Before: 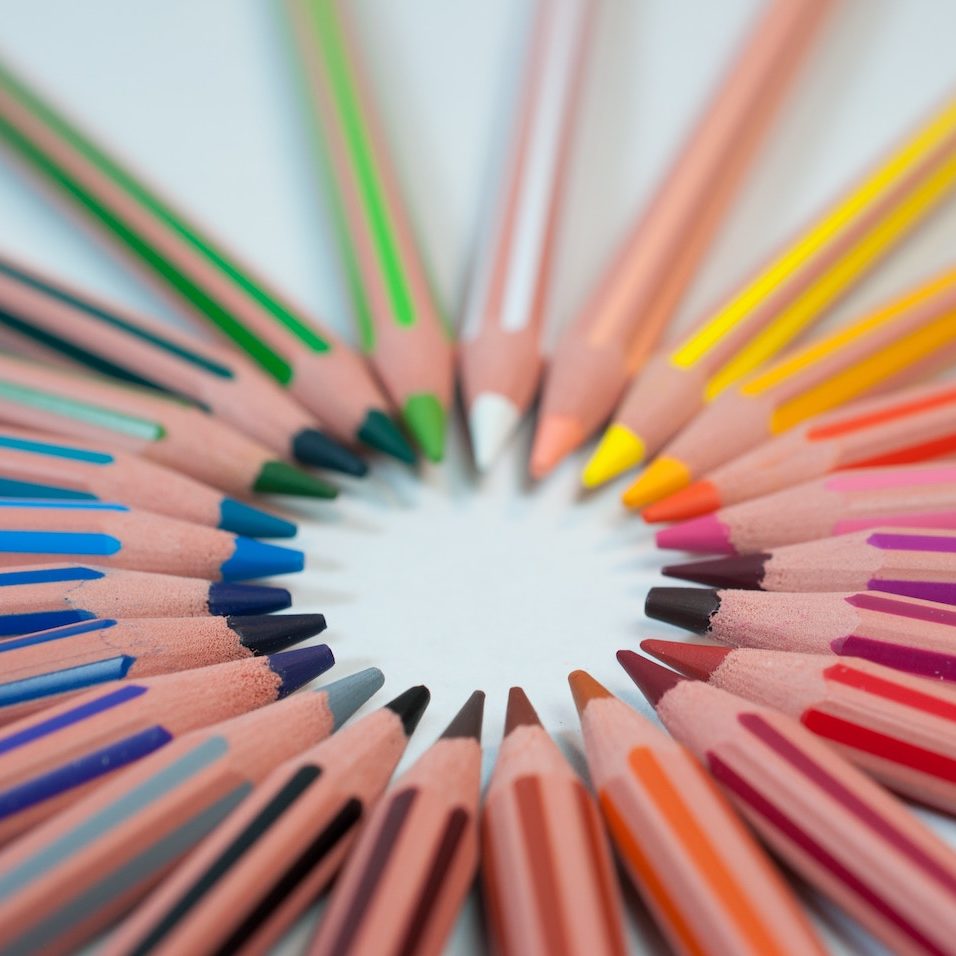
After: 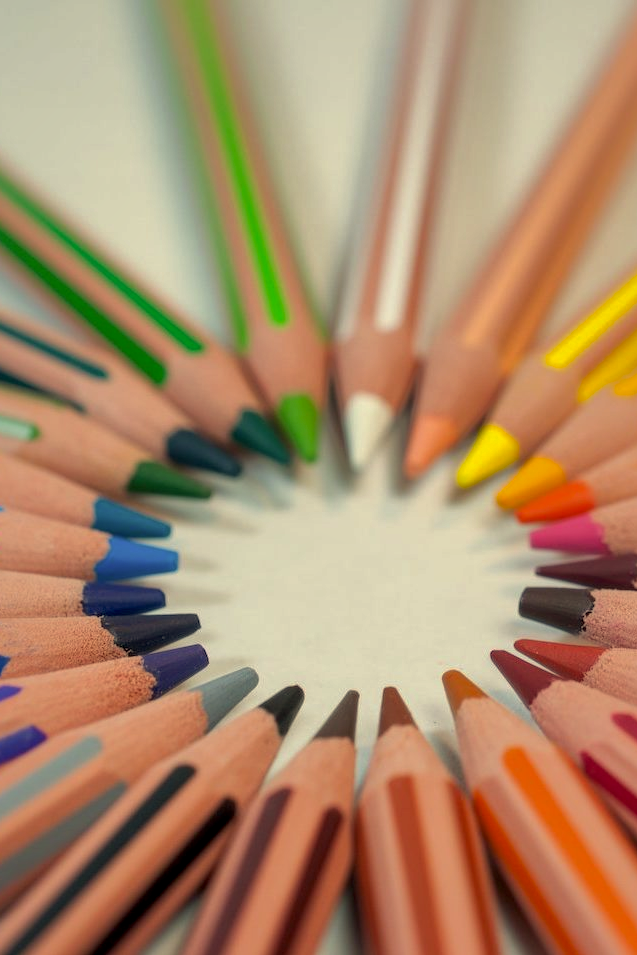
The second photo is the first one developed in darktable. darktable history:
color correction: highlights a* 2.5, highlights b* 23.18
local contrast: on, module defaults
tone equalizer: on, module defaults
shadows and highlights: shadows 39.42, highlights -59.9
crop and rotate: left 13.338%, right 20.01%
